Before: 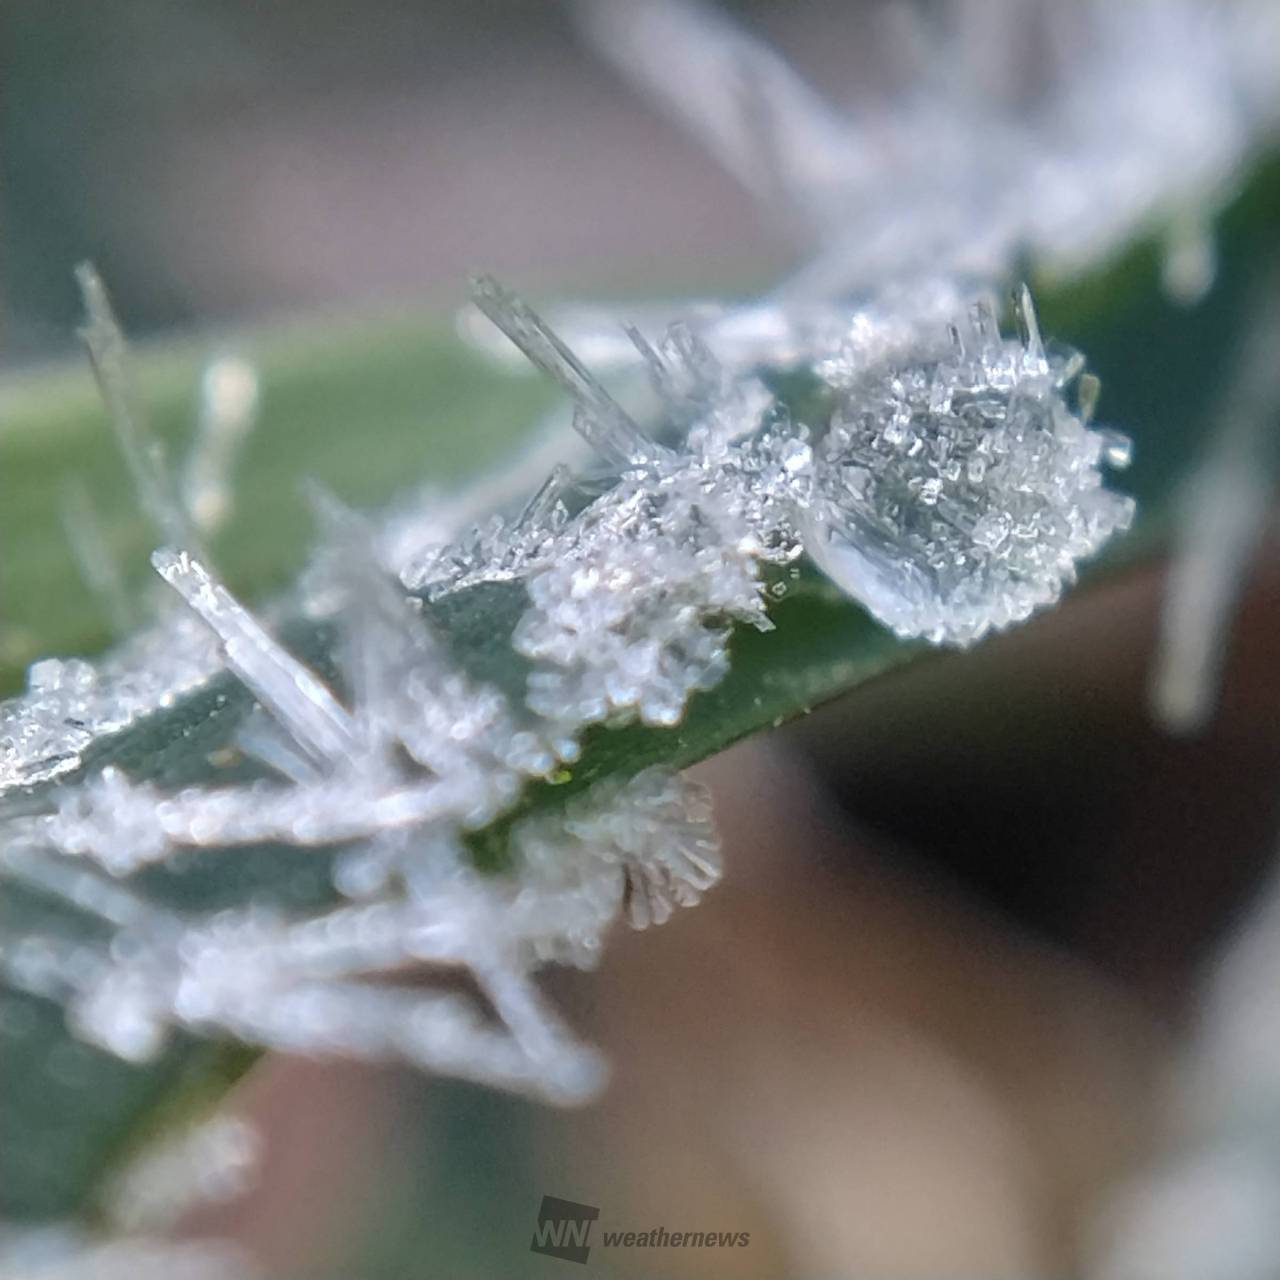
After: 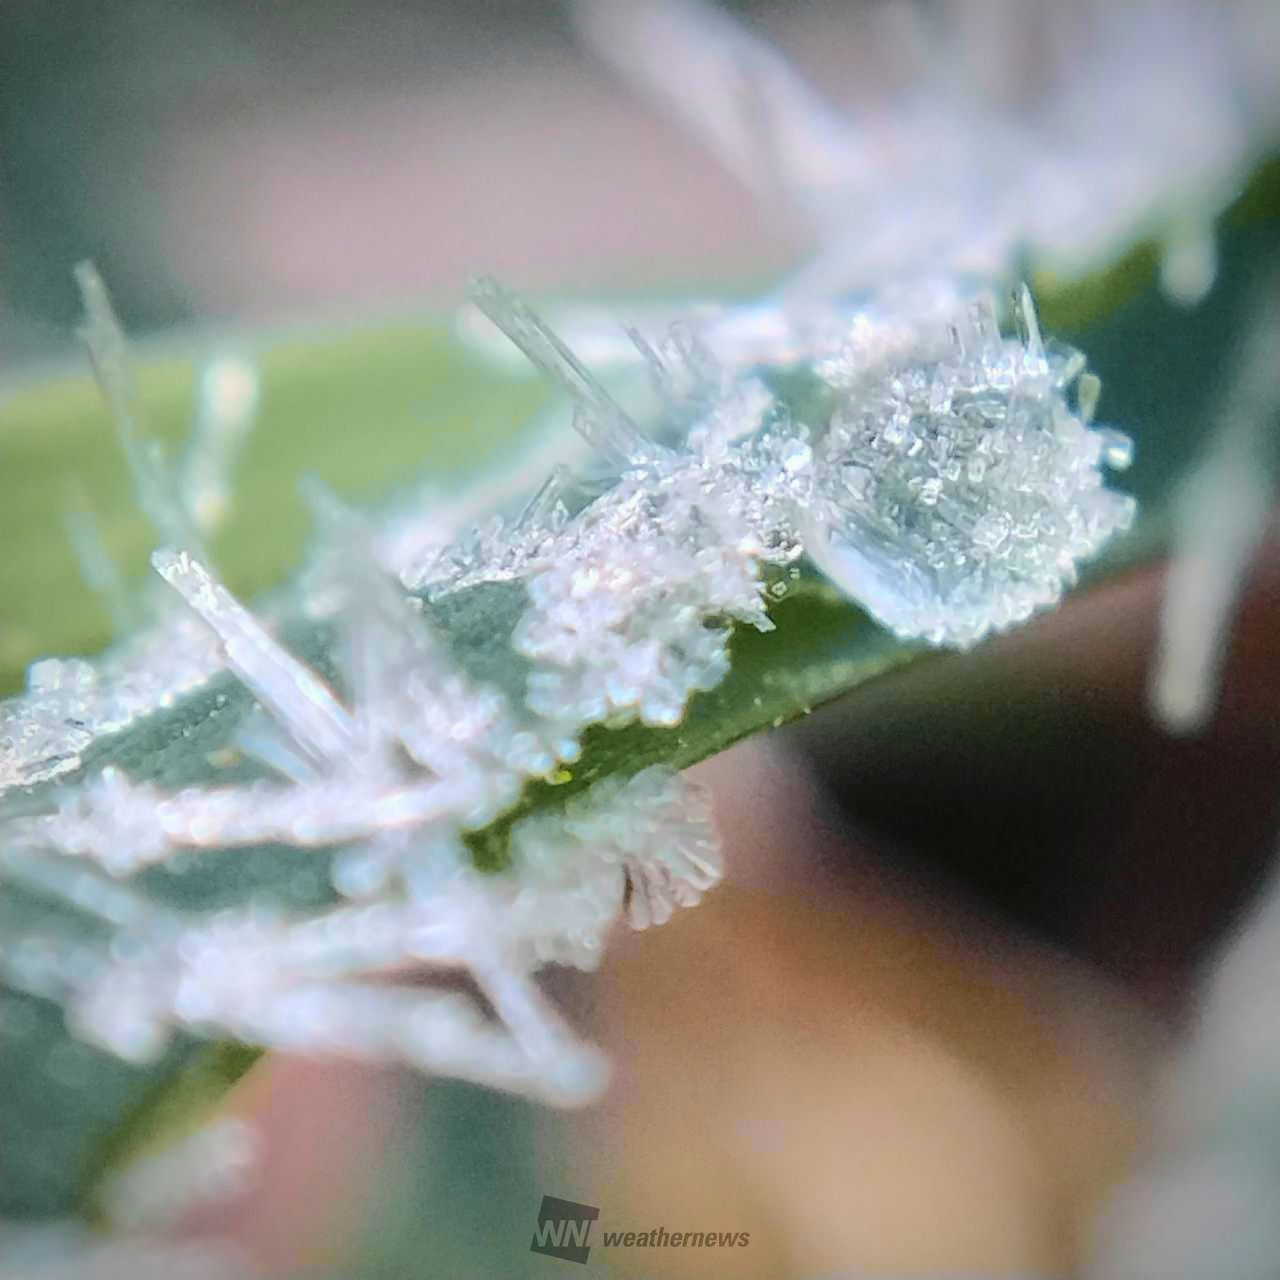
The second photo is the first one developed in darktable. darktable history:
tone curve: curves: ch0 [(0, 0) (0.131, 0.135) (0.288, 0.372) (0.451, 0.608) (0.612, 0.739) (0.736, 0.832) (1, 1)]; ch1 [(0, 0) (0.392, 0.398) (0.487, 0.471) (0.496, 0.493) (0.519, 0.531) (0.557, 0.591) (0.581, 0.639) (0.622, 0.711) (1, 1)]; ch2 [(0, 0) (0.388, 0.344) (0.438, 0.425) (0.476, 0.482) (0.502, 0.508) (0.524, 0.531) (0.538, 0.58) (0.58, 0.621) (0.613, 0.679) (0.655, 0.738) (1, 1)], color space Lab, independent channels, preserve colors none
exposure: compensate highlight preservation false
vignetting: saturation 0, unbound false
local contrast: mode bilateral grid, contrast 100, coarseness 100, detail 91%, midtone range 0.2
